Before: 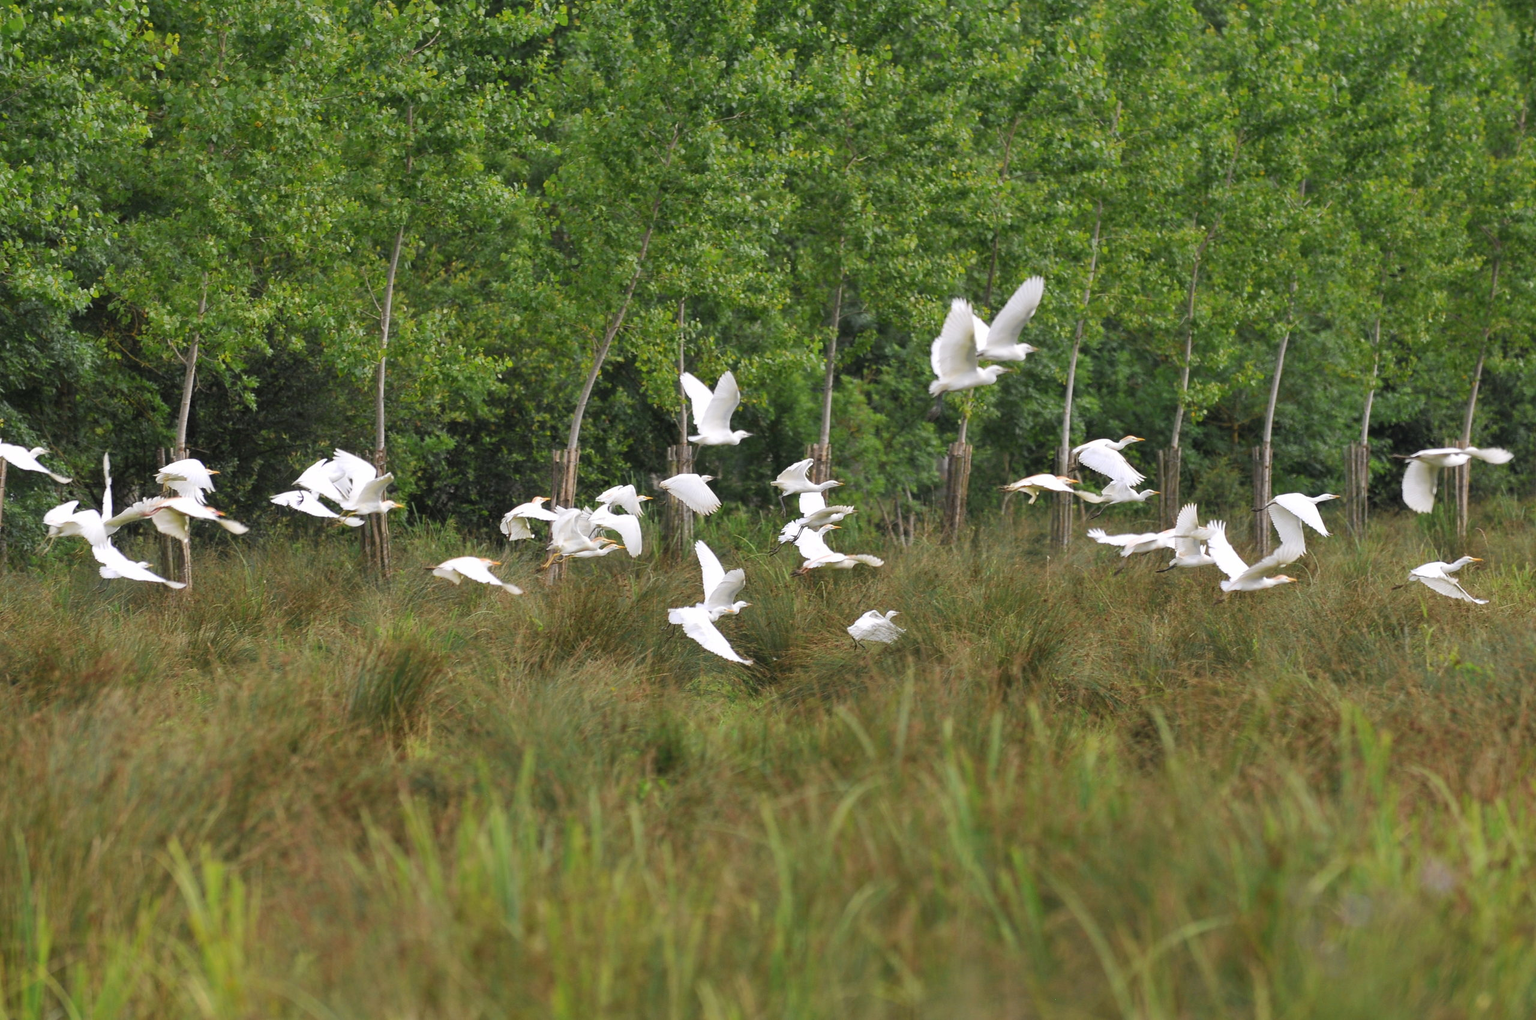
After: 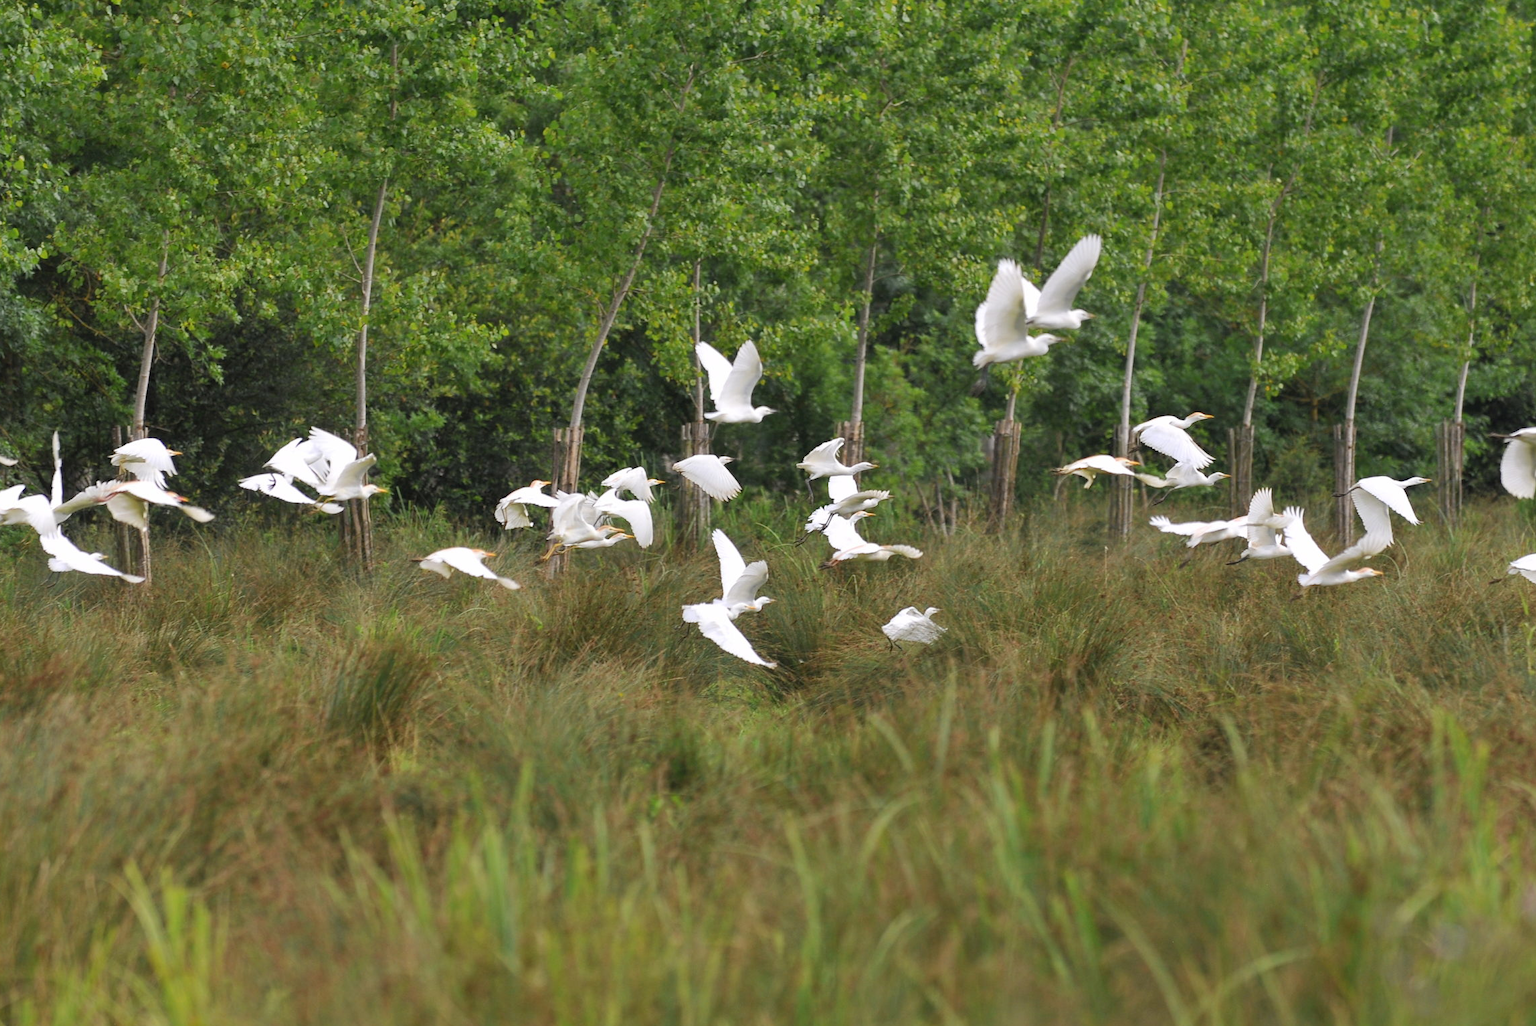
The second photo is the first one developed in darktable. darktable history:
crop: left 3.692%, top 6.513%, right 6.589%, bottom 3.238%
